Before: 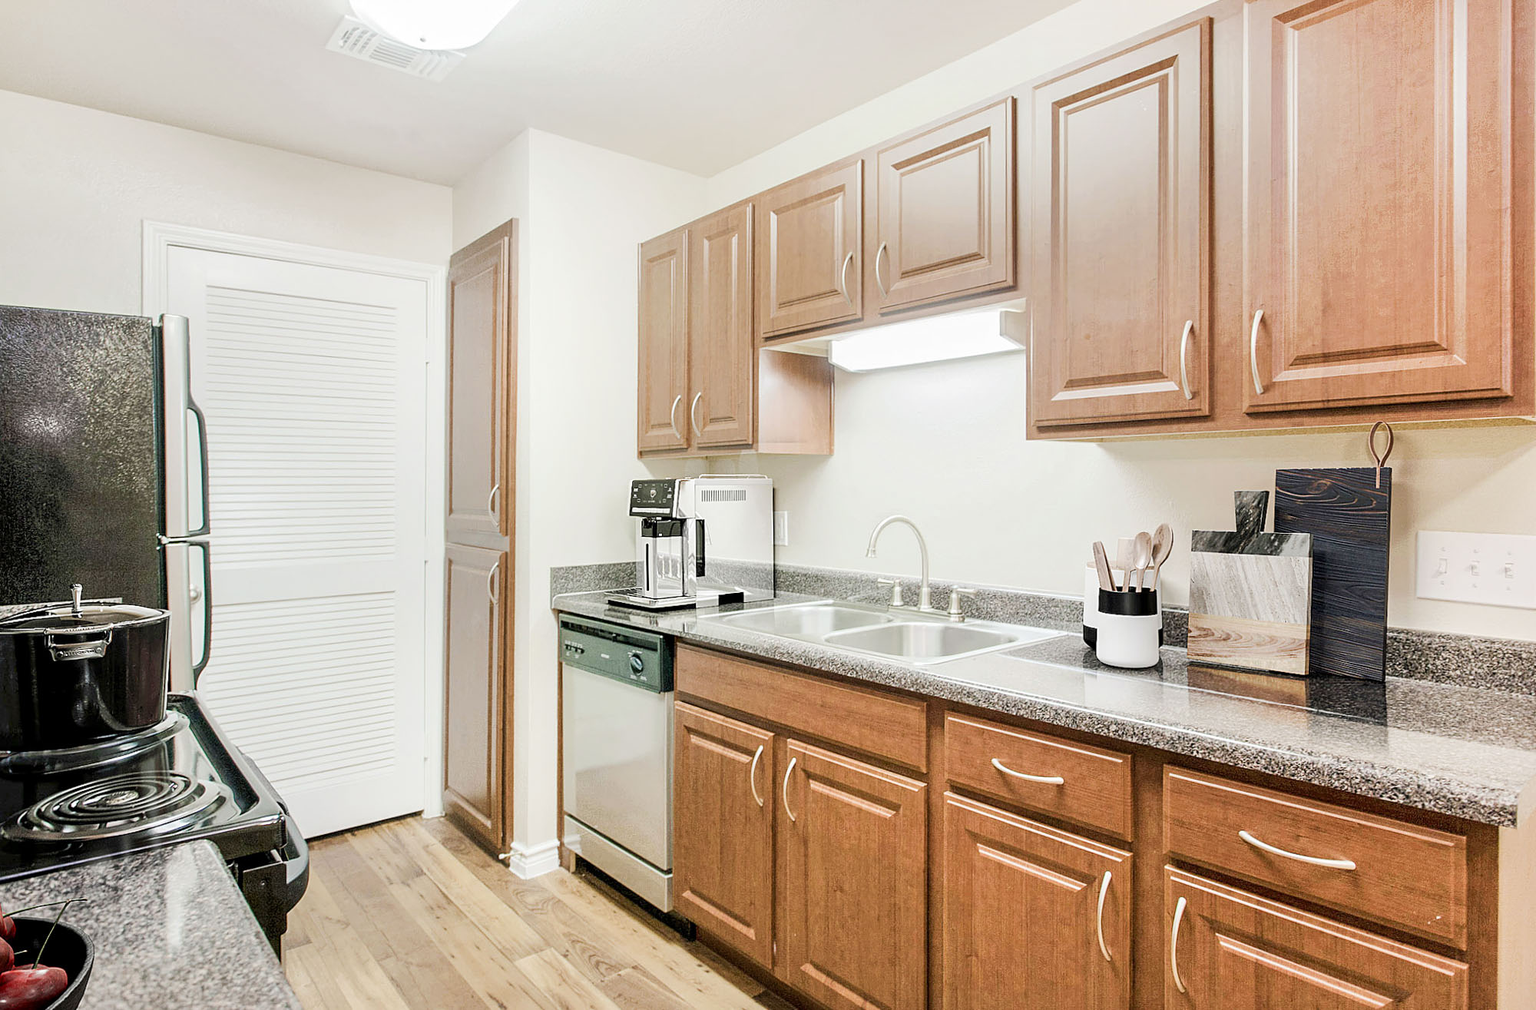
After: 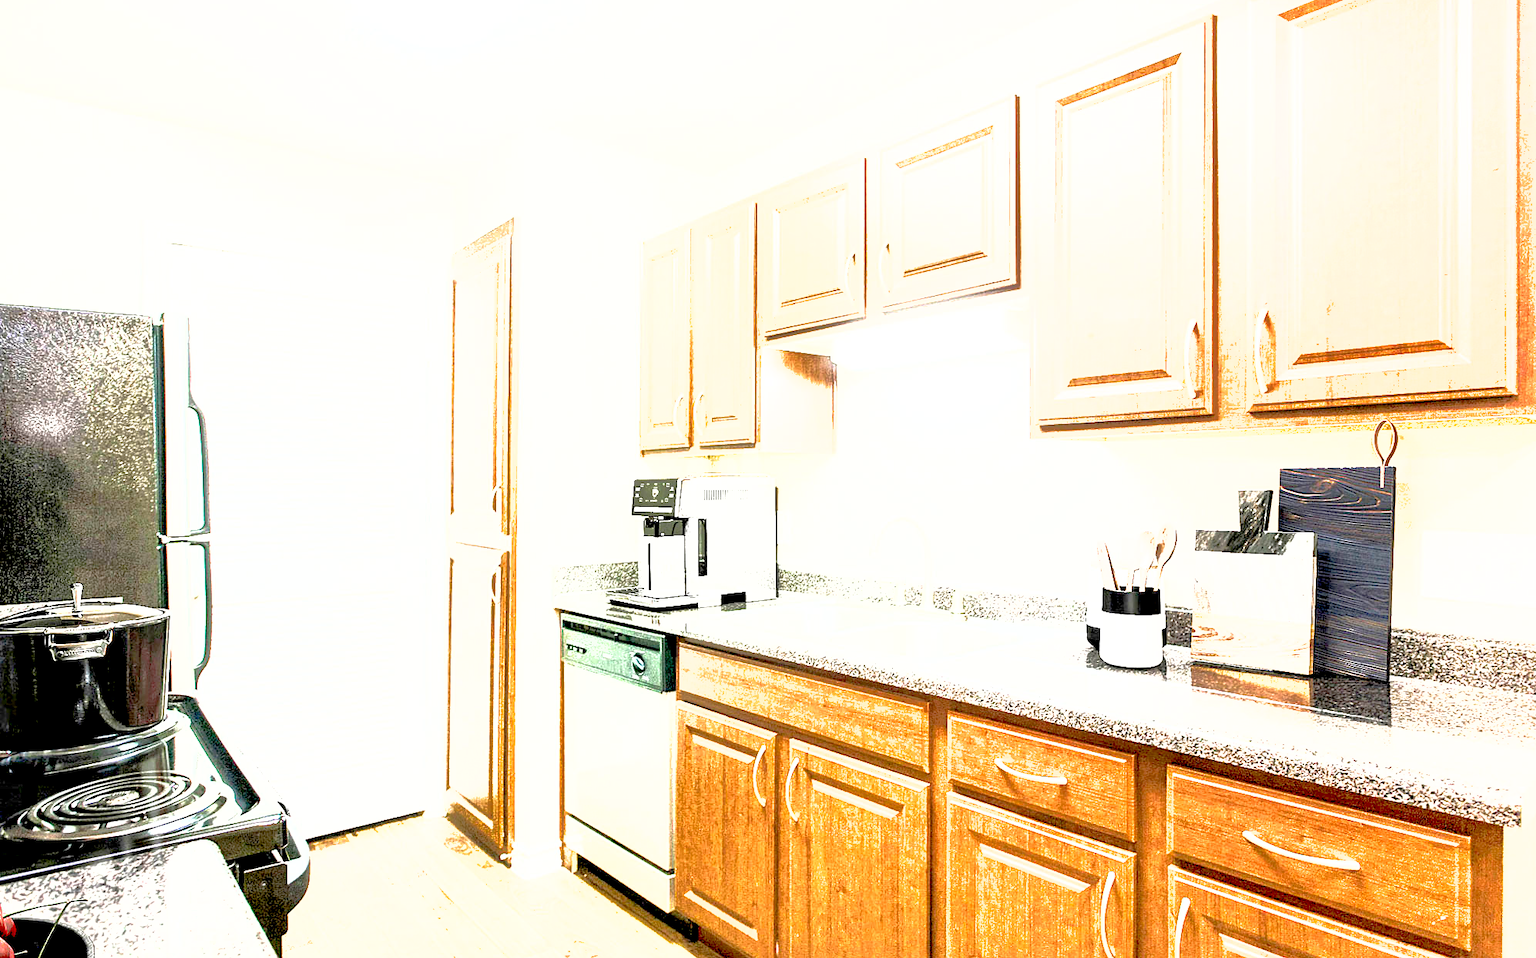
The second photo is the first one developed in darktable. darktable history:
exposure: black level correction 0.008, exposure 0.969 EV, compensate highlight preservation false
shadows and highlights: on, module defaults
levels: levels [0, 0.394, 0.787]
crop: top 0.3%, right 0.258%, bottom 5.091%
